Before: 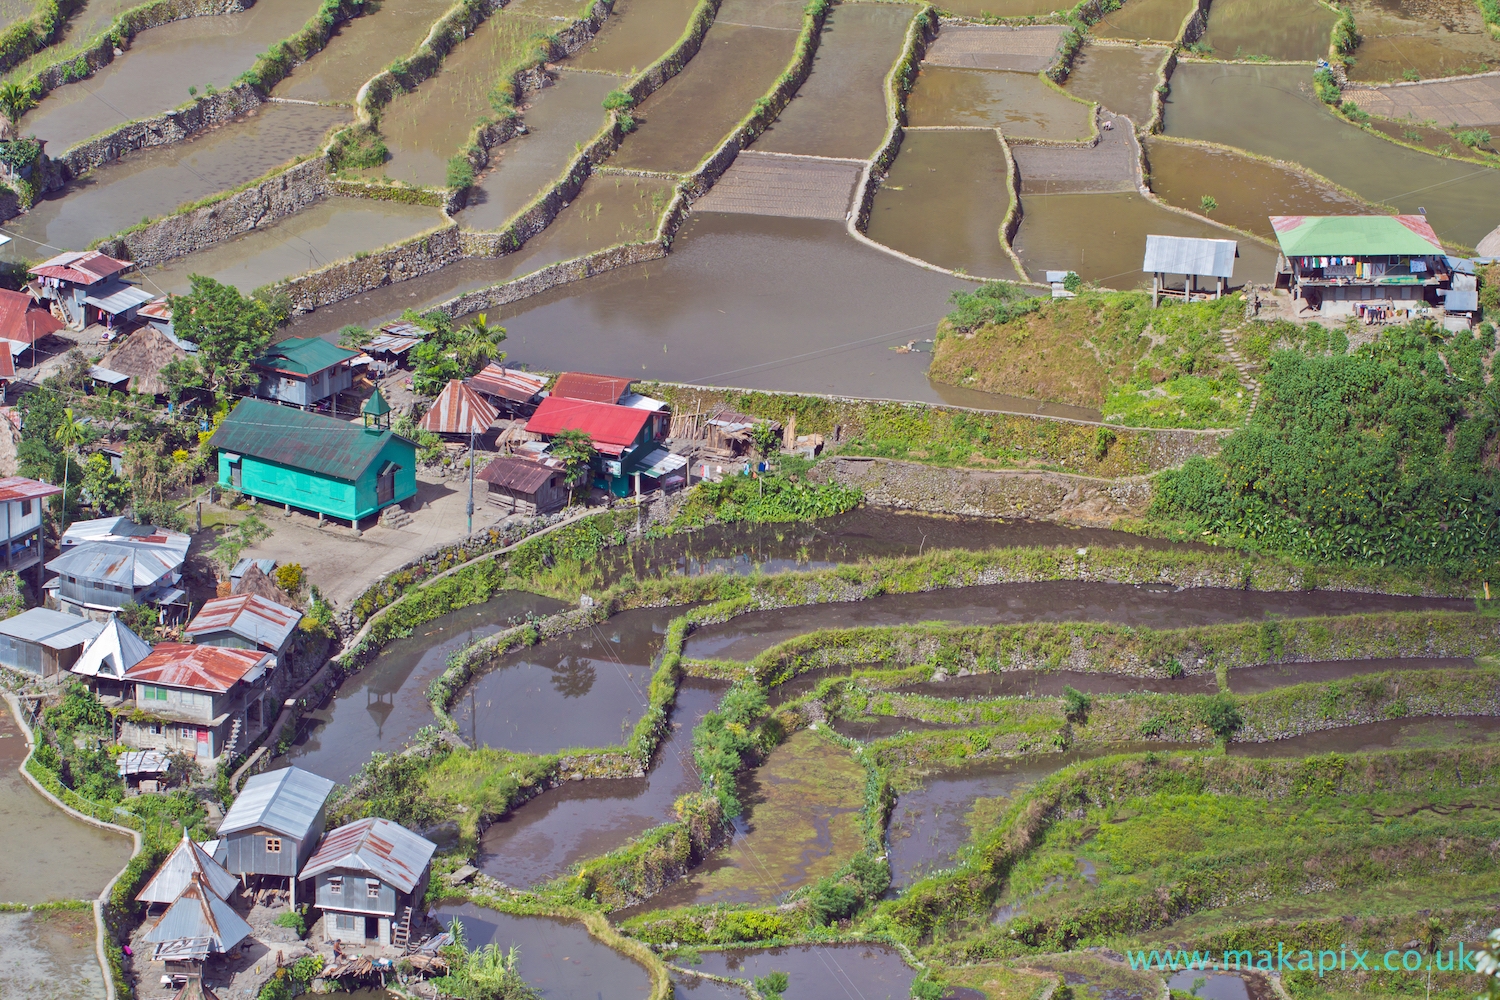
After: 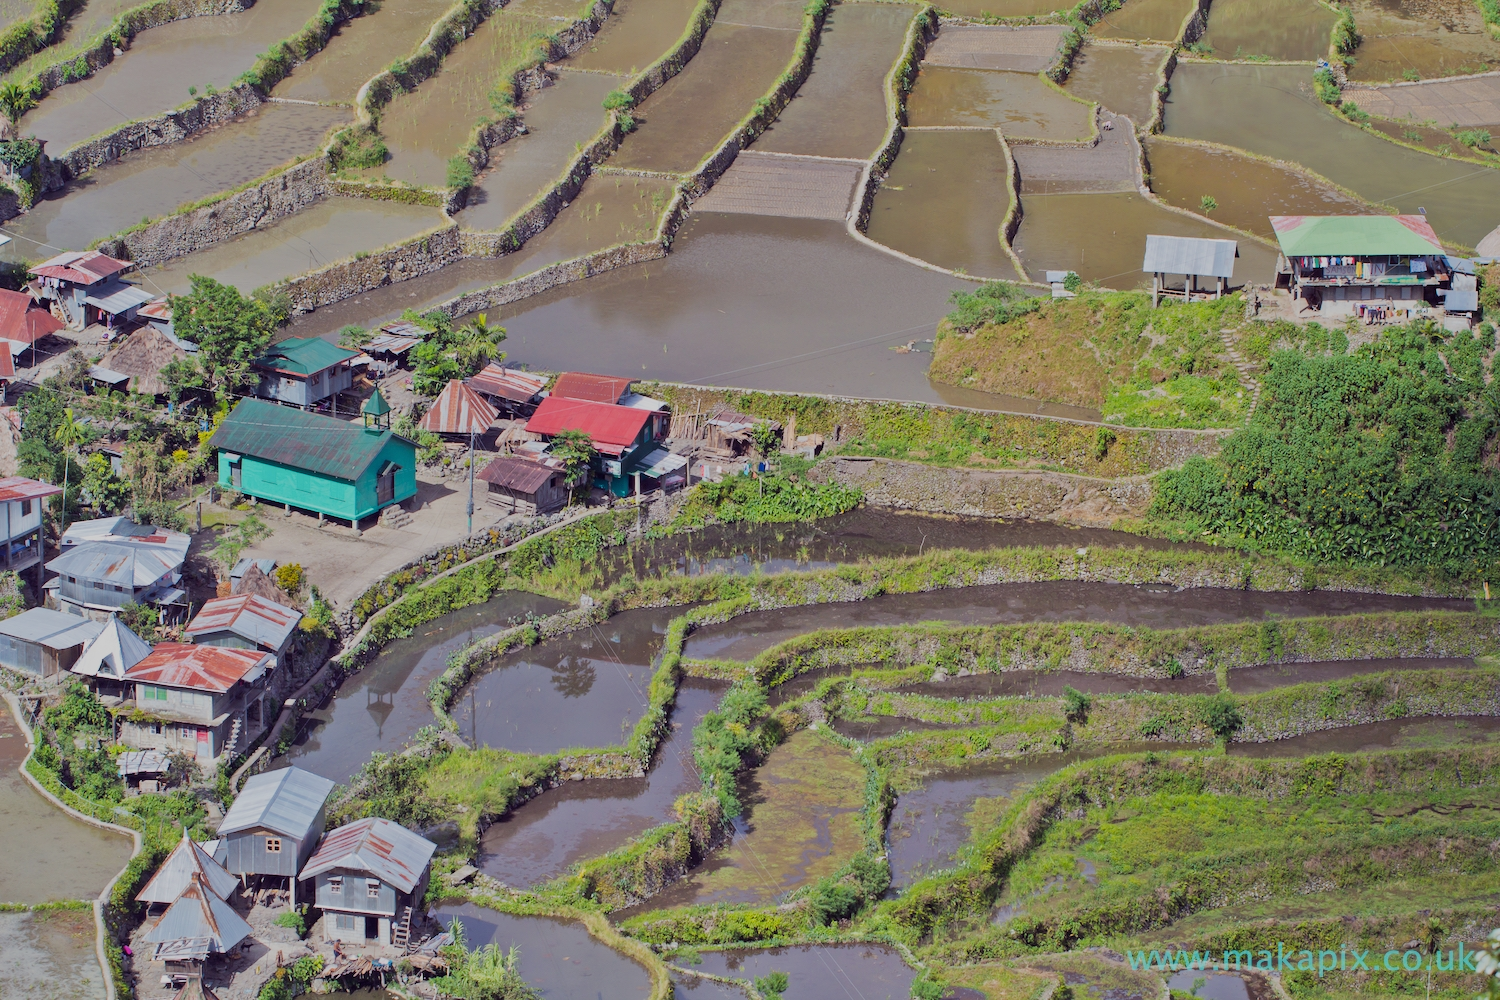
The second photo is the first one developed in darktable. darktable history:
filmic rgb: black relative exposure -6.98 EV, white relative exposure 5.63 EV, hardness 2.86
shadows and highlights: shadows 24.5, highlights -78.15, soften with gaussian
